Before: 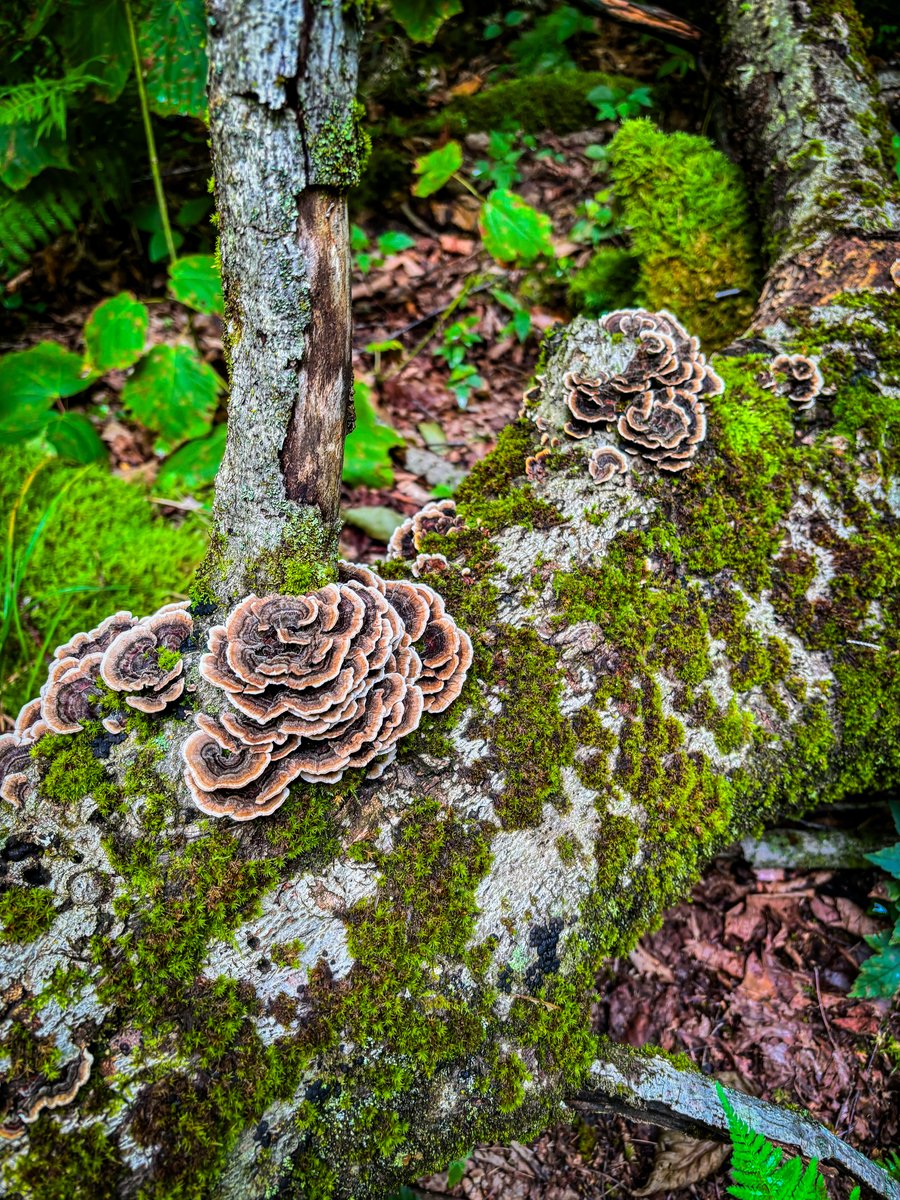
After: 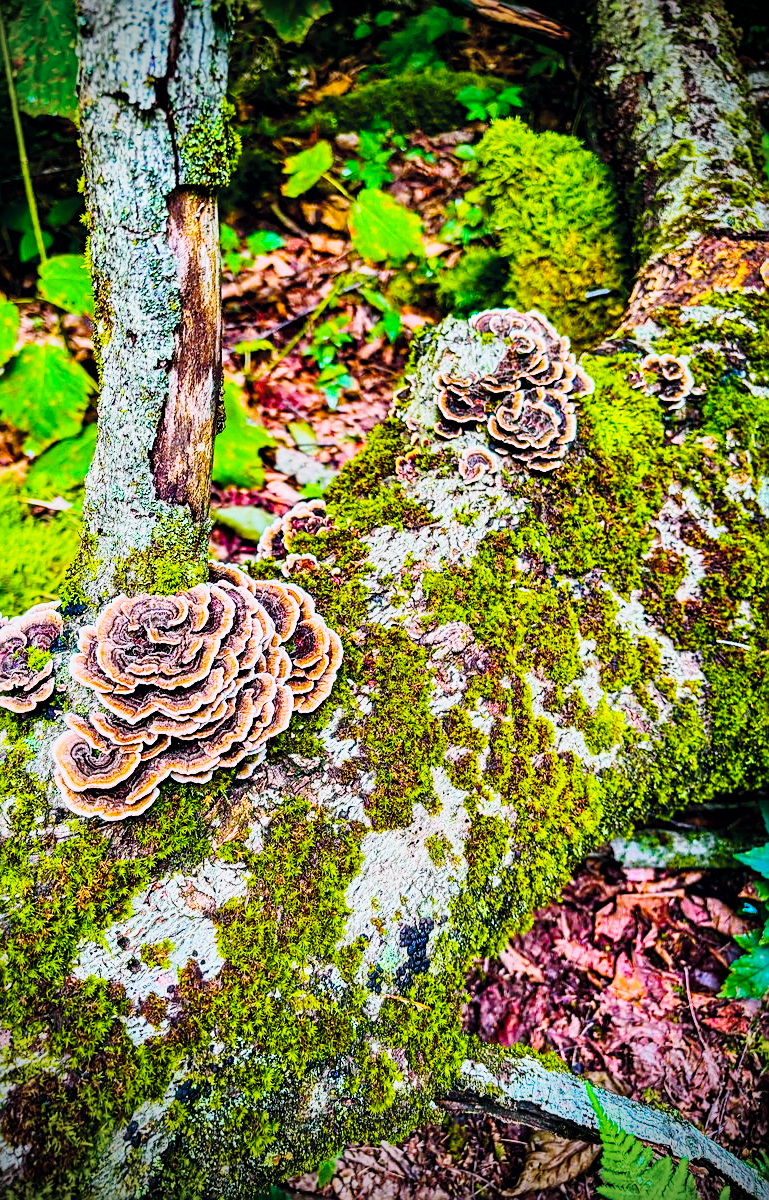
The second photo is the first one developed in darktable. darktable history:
color balance rgb: shadows lift › chroma 1.58%, shadows lift › hue 256.98°, linear chroma grading › global chroma 33.06%, perceptual saturation grading › global saturation 0.03%, perceptual saturation grading › mid-tones 6.163%, perceptual saturation grading › shadows 71.589%, perceptual brilliance grading › global brilliance 1.906%, perceptual brilliance grading › highlights -3.593%, global vibrance 29.819%
base curve: curves: ch0 [(0, 0) (0.028, 0.03) (0.121, 0.232) (0.46, 0.748) (0.859, 0.968) (1, 1)], exposure shift 0.568, preserve colors none
tone curve: curves: ch0 [(0, 0) (0.822, 0.825) (0.994, 0.955)]; ch1 [(0, 0) (0.226, 0.261) (0.383, 0.397) (0.46, 0.46) (0.498, 0.501) (0.524, 0.543) (0.578, 0.575) (1, 1)]; ch2 [(0, 0) (0.438, 0.456) (0.5, 0.495) (0.547, 0.515) (0.597, 0.58) (0.629, 0.603) (1, 1)], color space Lab, independent channels, preserve colors none
exposure: exposure 0.154 EV, compensate highlight preservation false
sharpen: on, module defaults
crop and rotate: left 14.544%
vignetting: brightness -0.886
